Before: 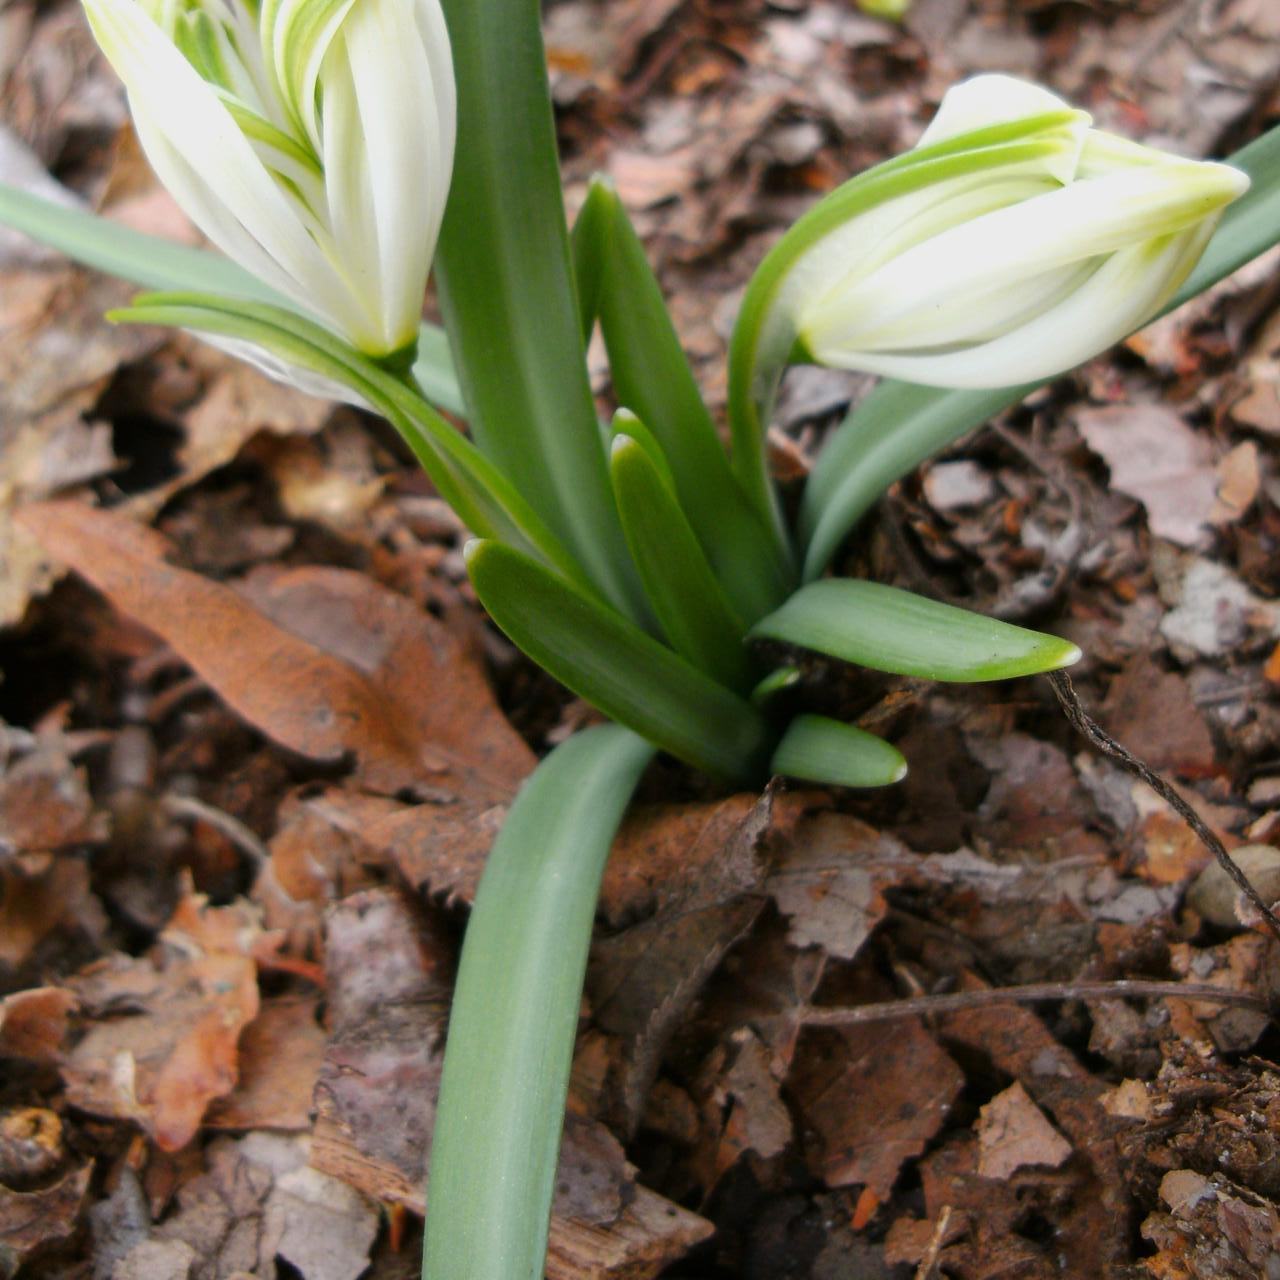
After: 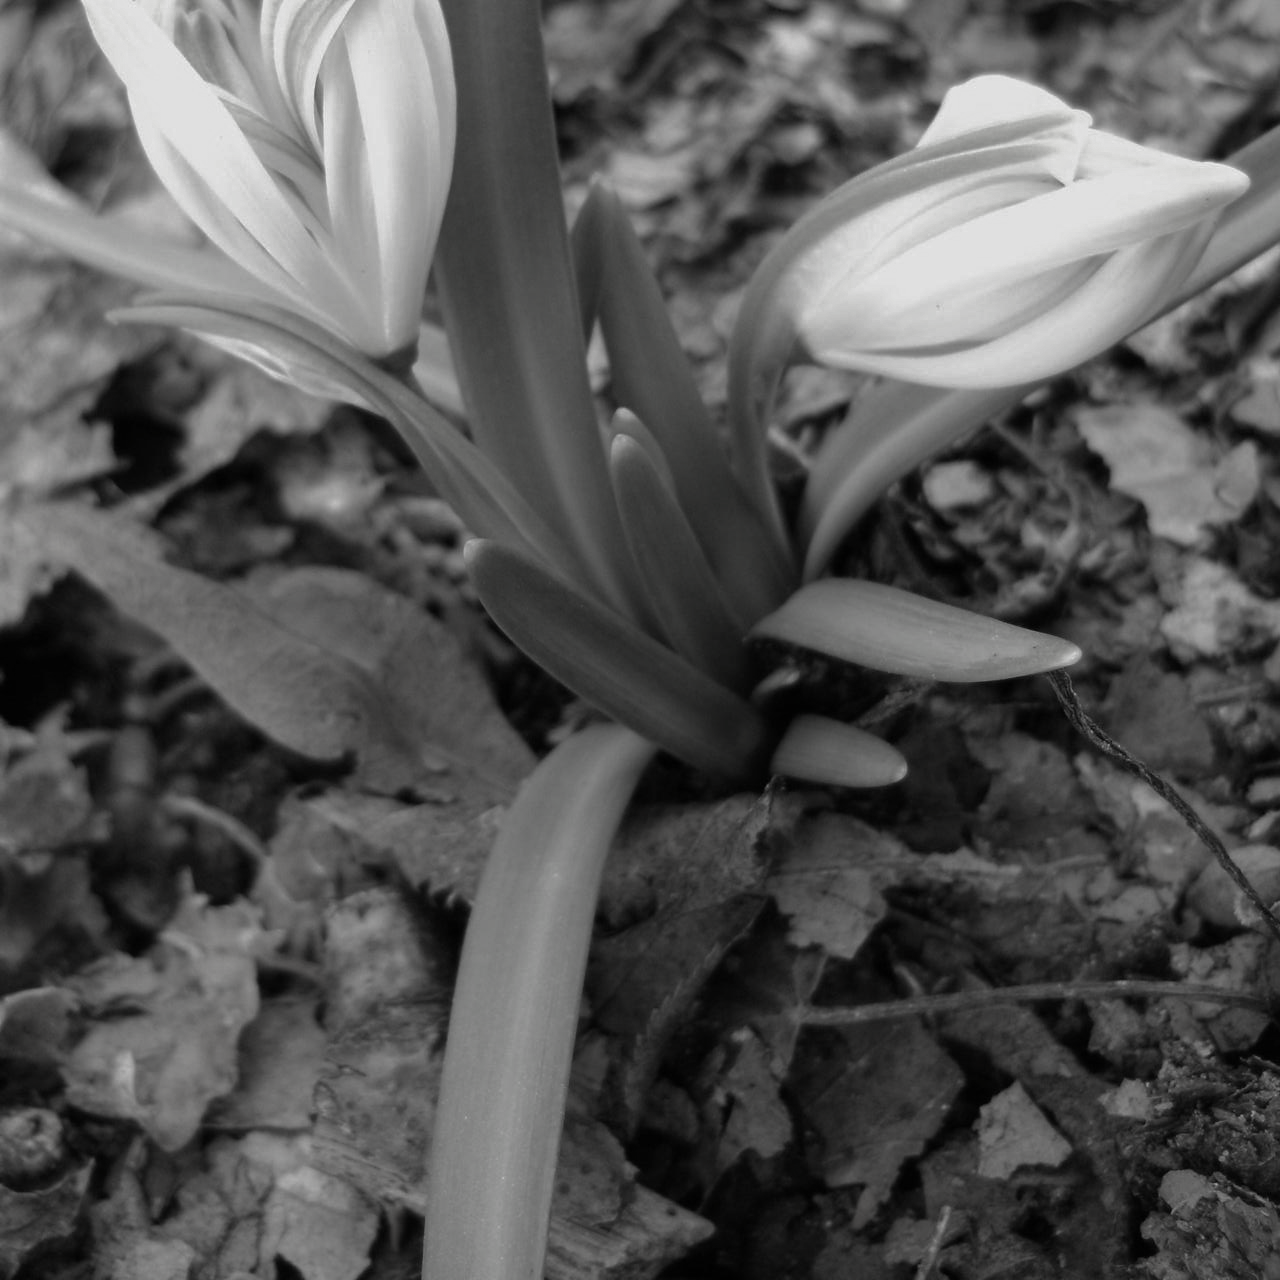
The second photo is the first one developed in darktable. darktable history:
base curve: curves: ch0 [(0, 0) (0.595, 0.418) (1, 1)], preserve colors none
contrast brightness saturation: saturation -0.984
